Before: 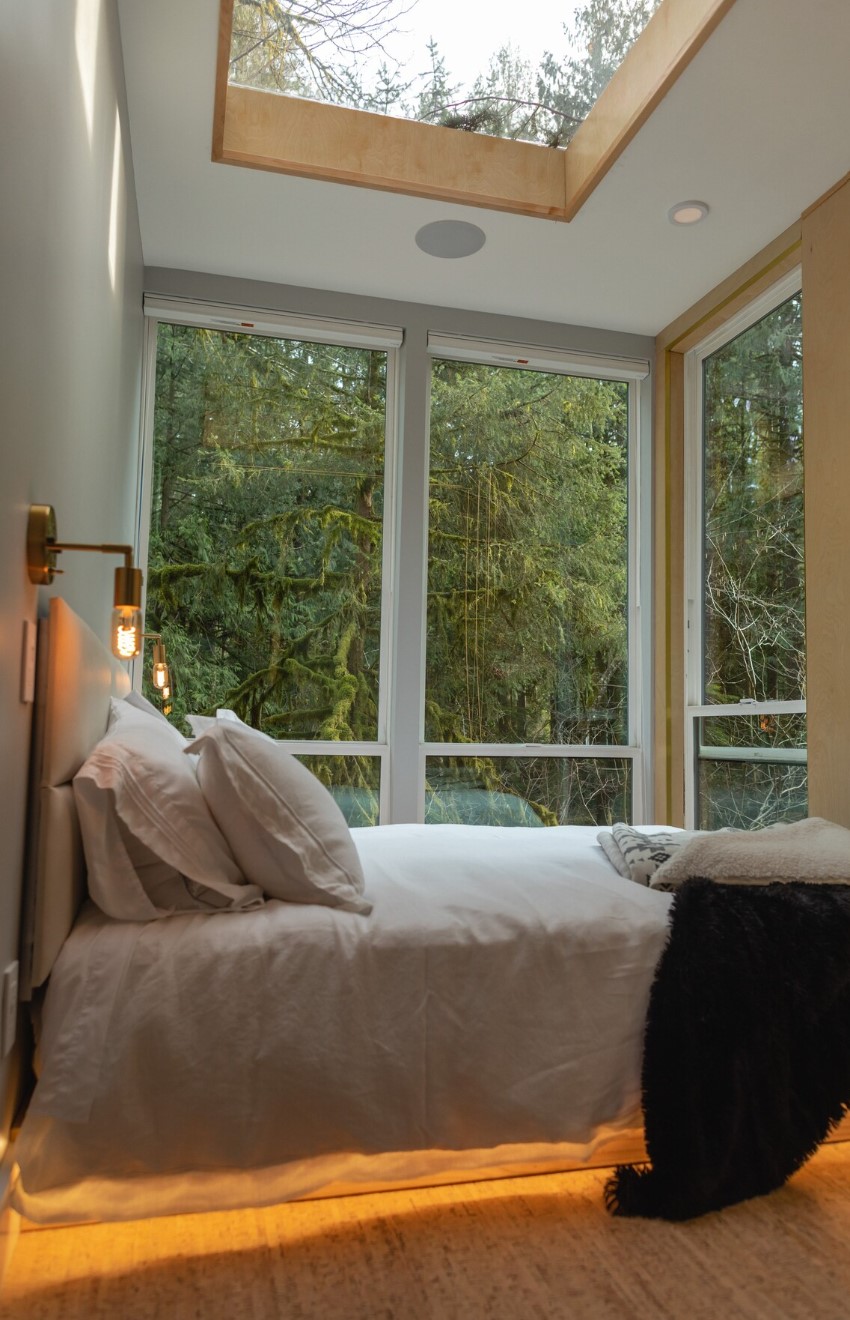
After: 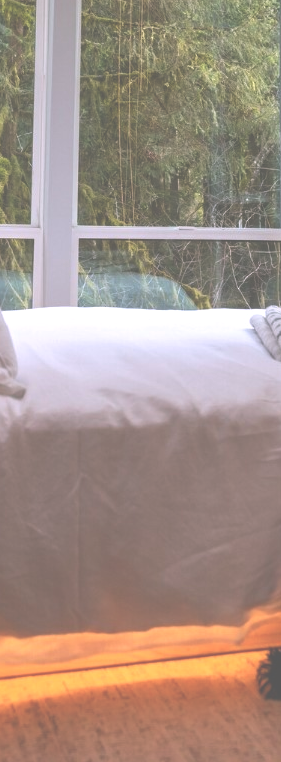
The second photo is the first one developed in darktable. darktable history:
exposure: black level correction -0.071, exposure 0.5 EV, compensate highlight preservation false
white balance: red 1.066, blue 1.119
crop: left 40.878%, top 39.176%, right 25.993%, bottom 3.081%
